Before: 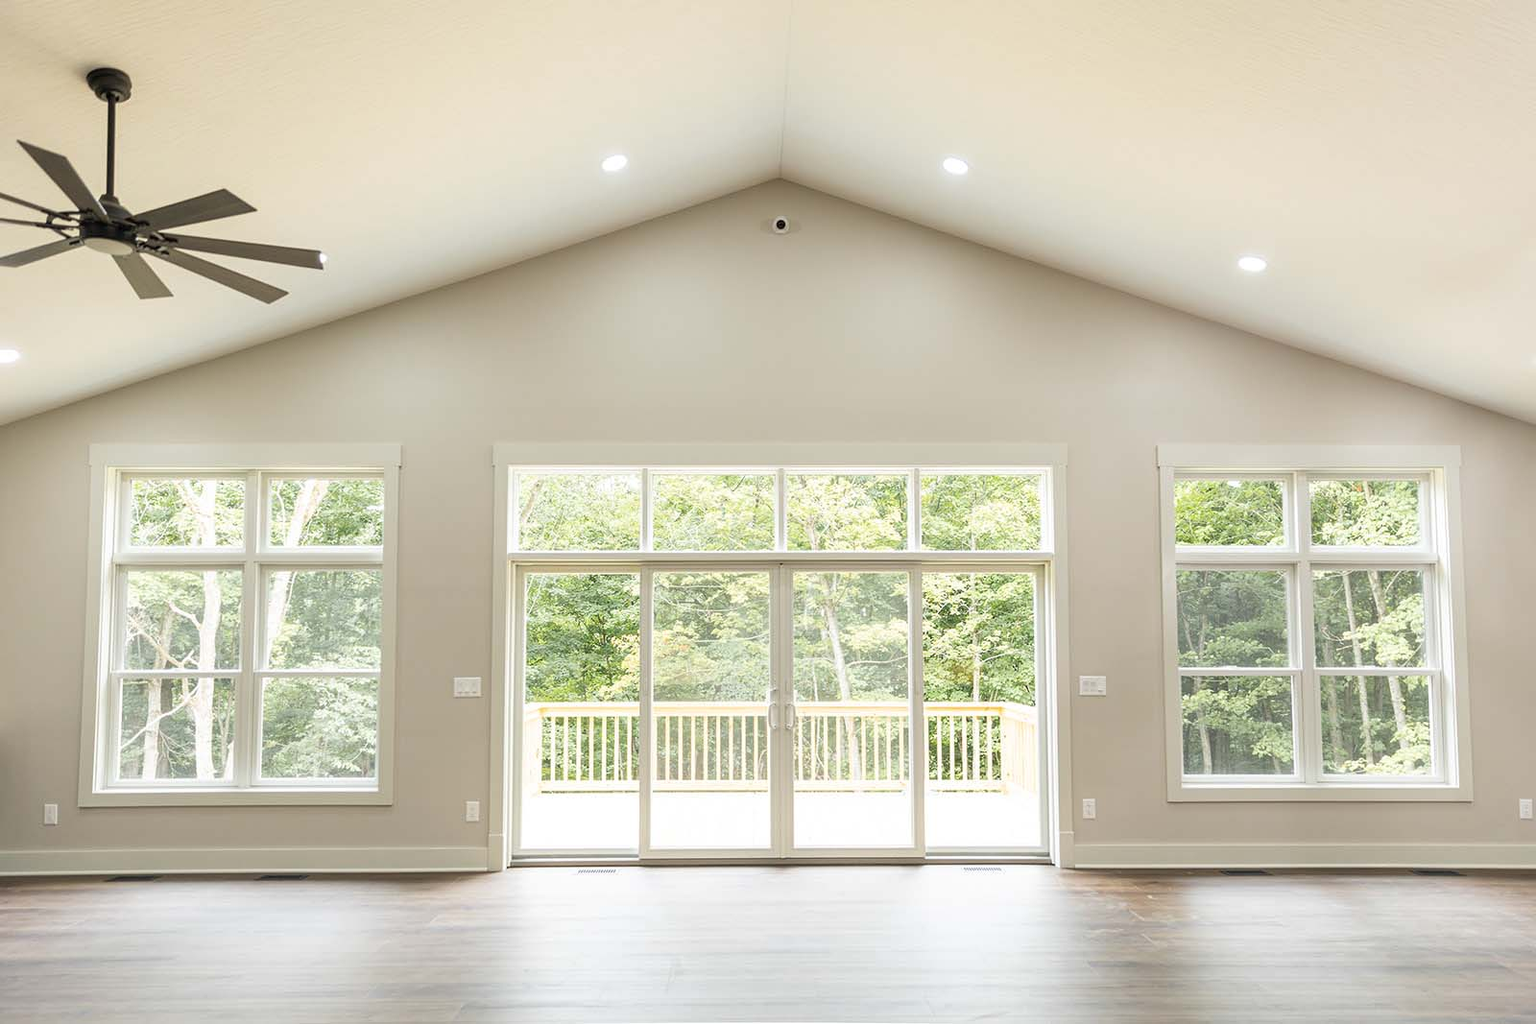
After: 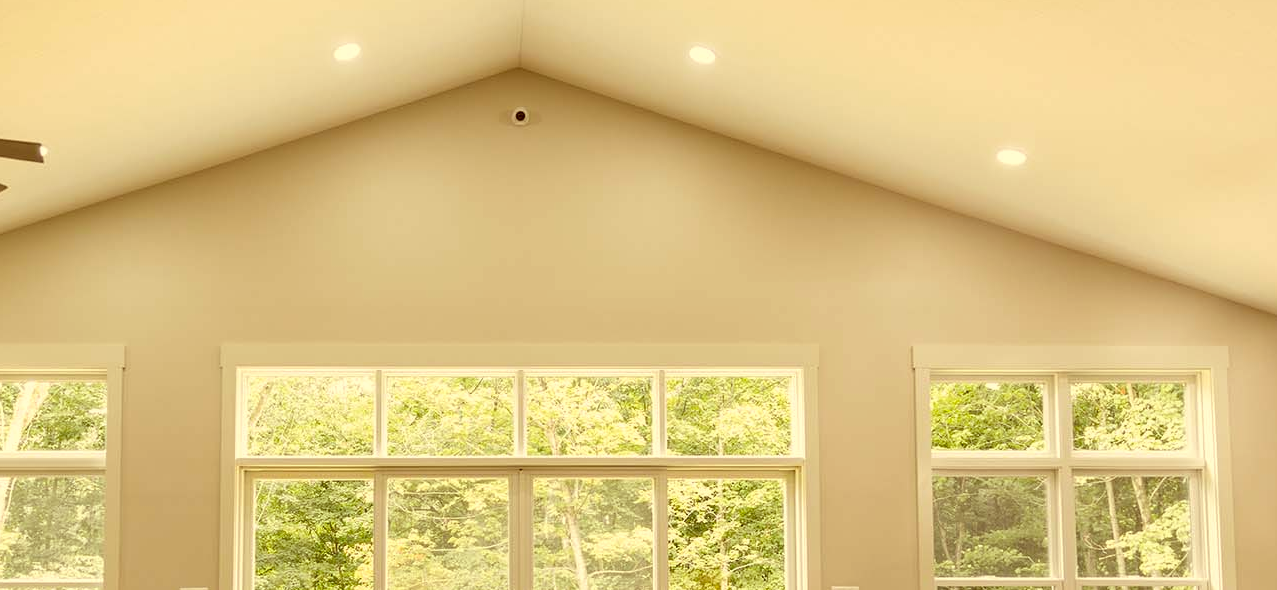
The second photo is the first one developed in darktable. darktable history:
crop: left 18.359%, top 11.095%, right 1.804%, bottom 33.534%
color correction: highlights a* 1.23, highlights b* 24.58, shadows a* 15.86, shadows b* 24.77
